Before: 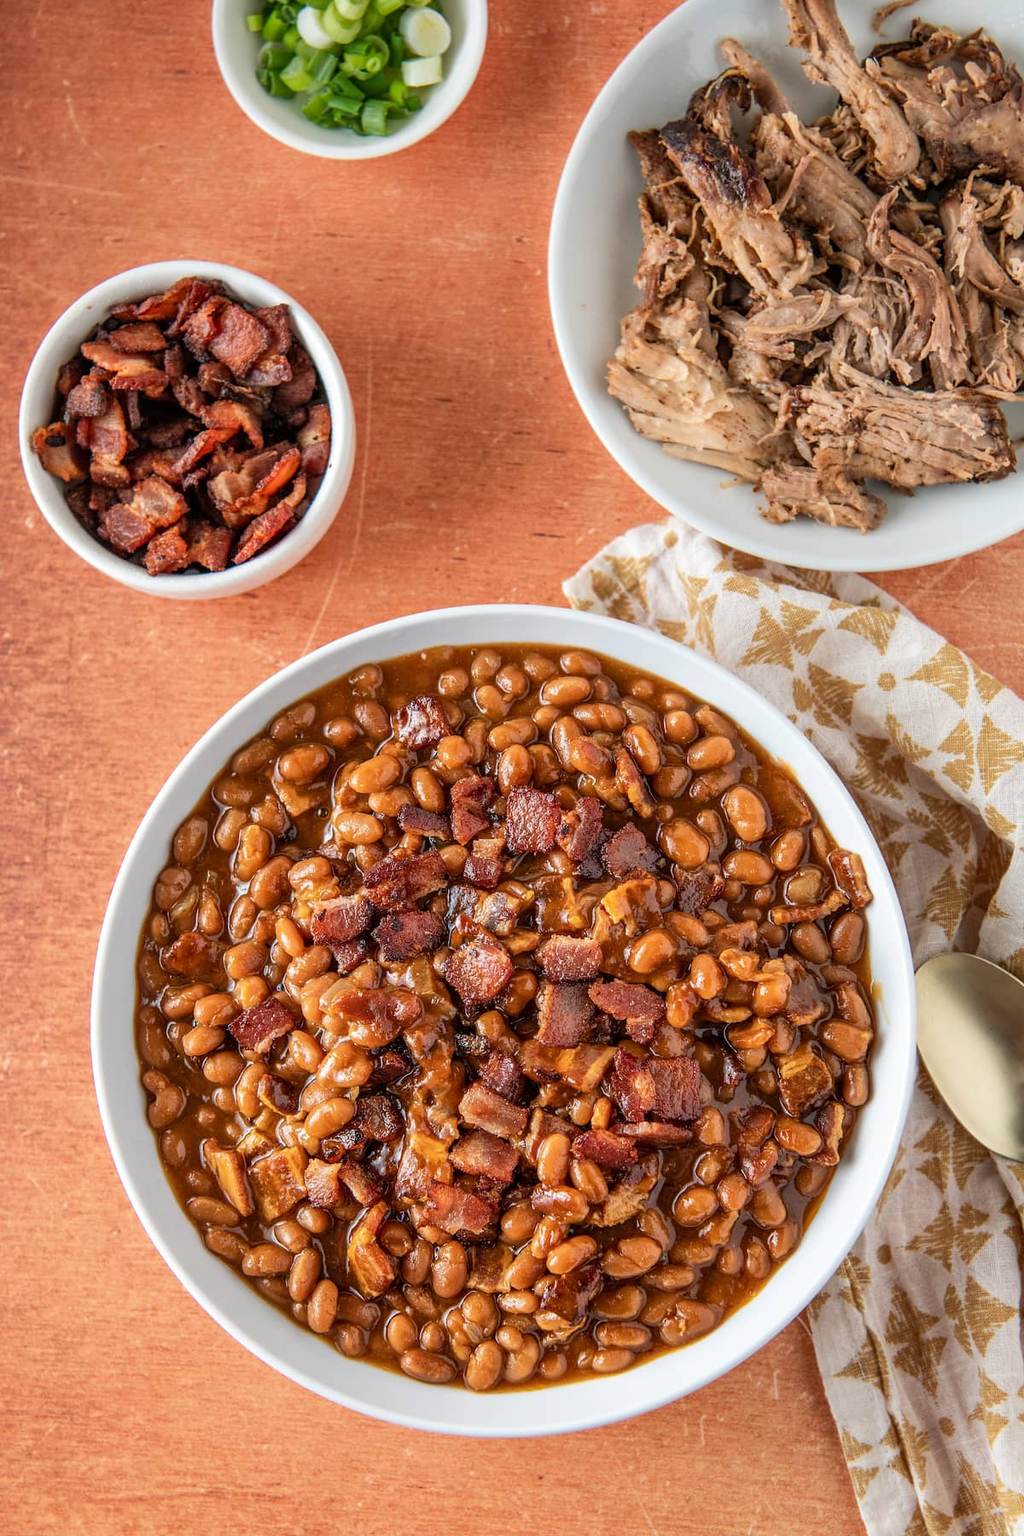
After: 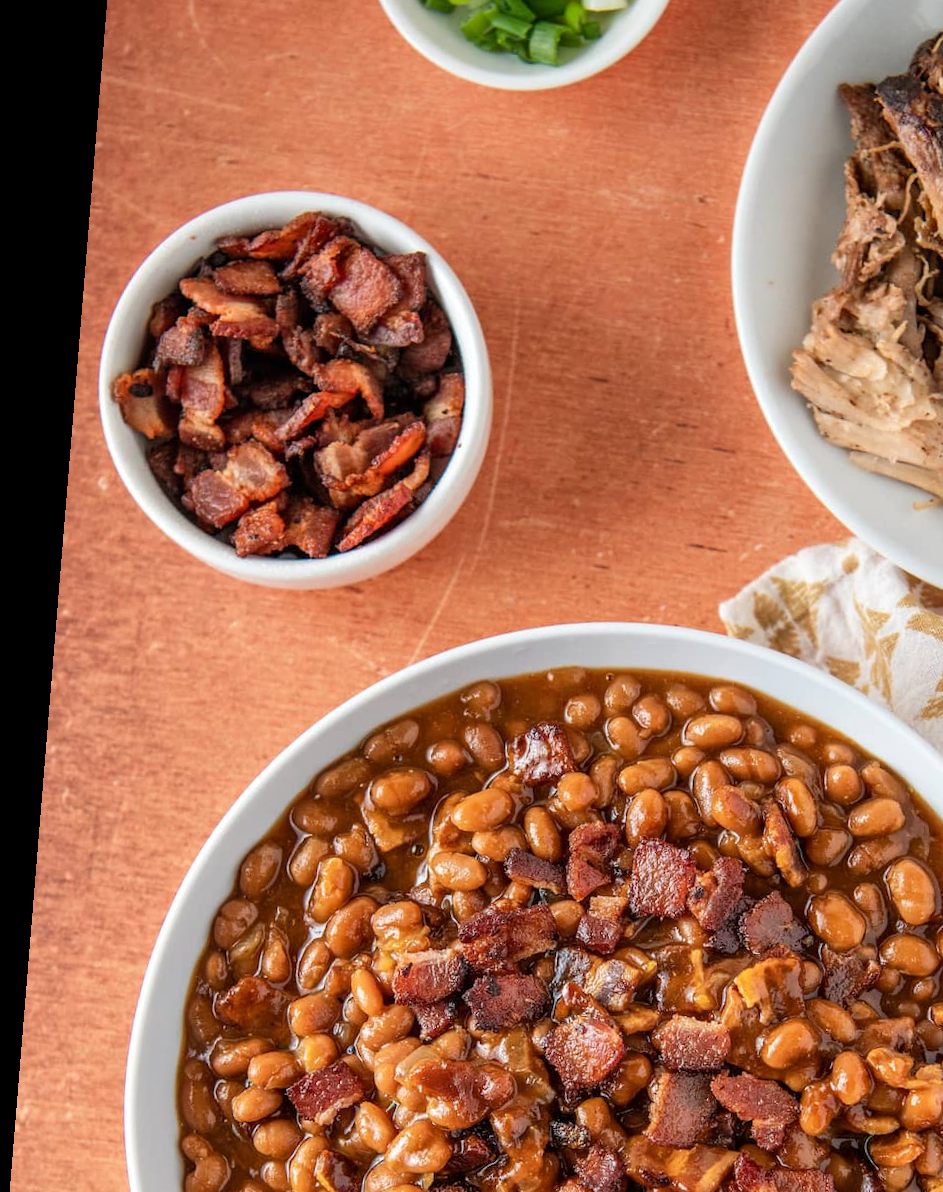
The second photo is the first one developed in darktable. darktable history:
crop and rotate: angle -4.69°, left 2.13%, top 6.91%, right 27.594%, bottom 30.04%
